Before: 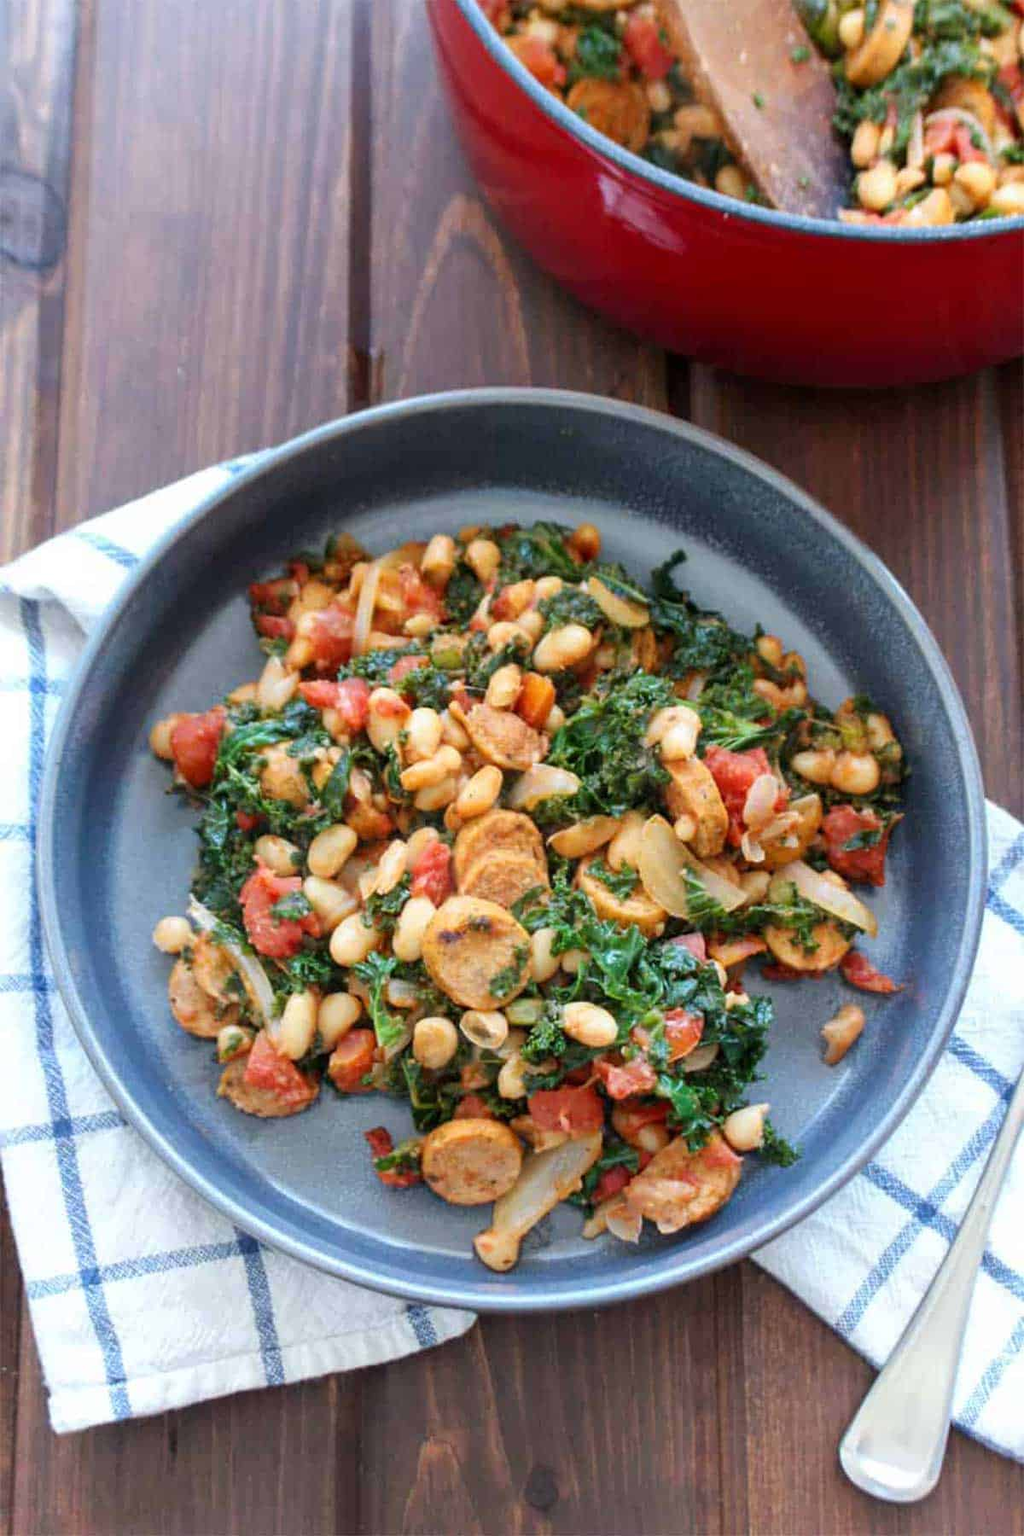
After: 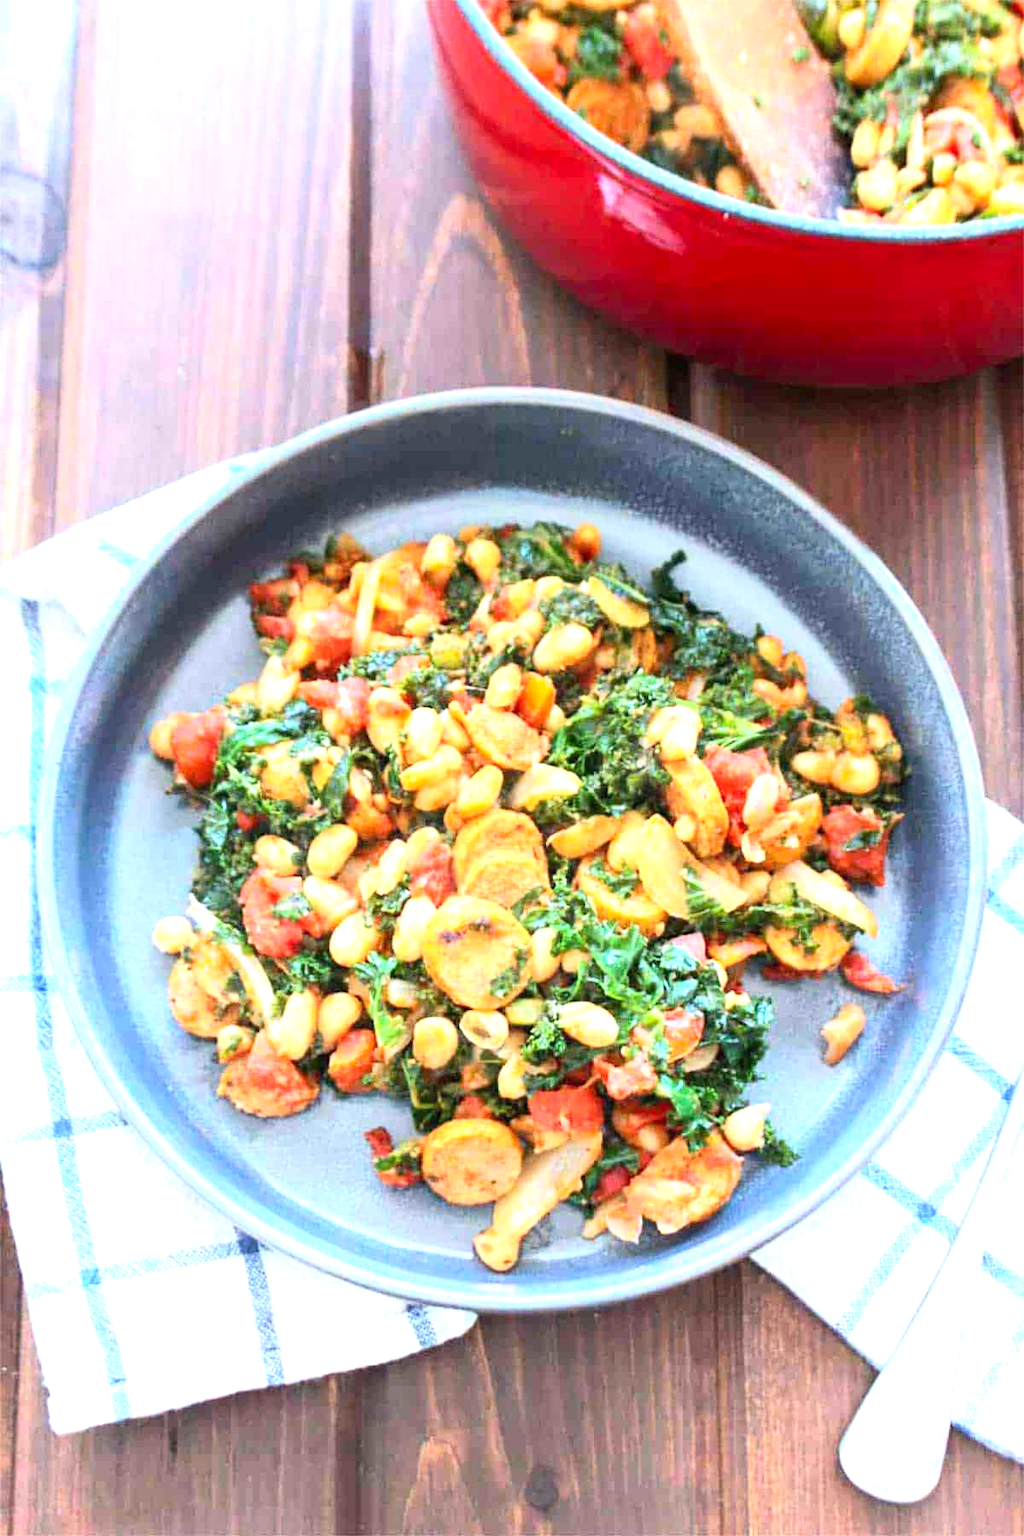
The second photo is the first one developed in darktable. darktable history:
exposure: exposure 1.25 EV, compensate exposure bias true, compensate highlight preservation false
base curve: curves: ch0 [(0, 0) (0.303, 0.277) (1, 1)]
contrast brightness saturation: contrast 0.2, brightness 0.15, saturation 0.14
